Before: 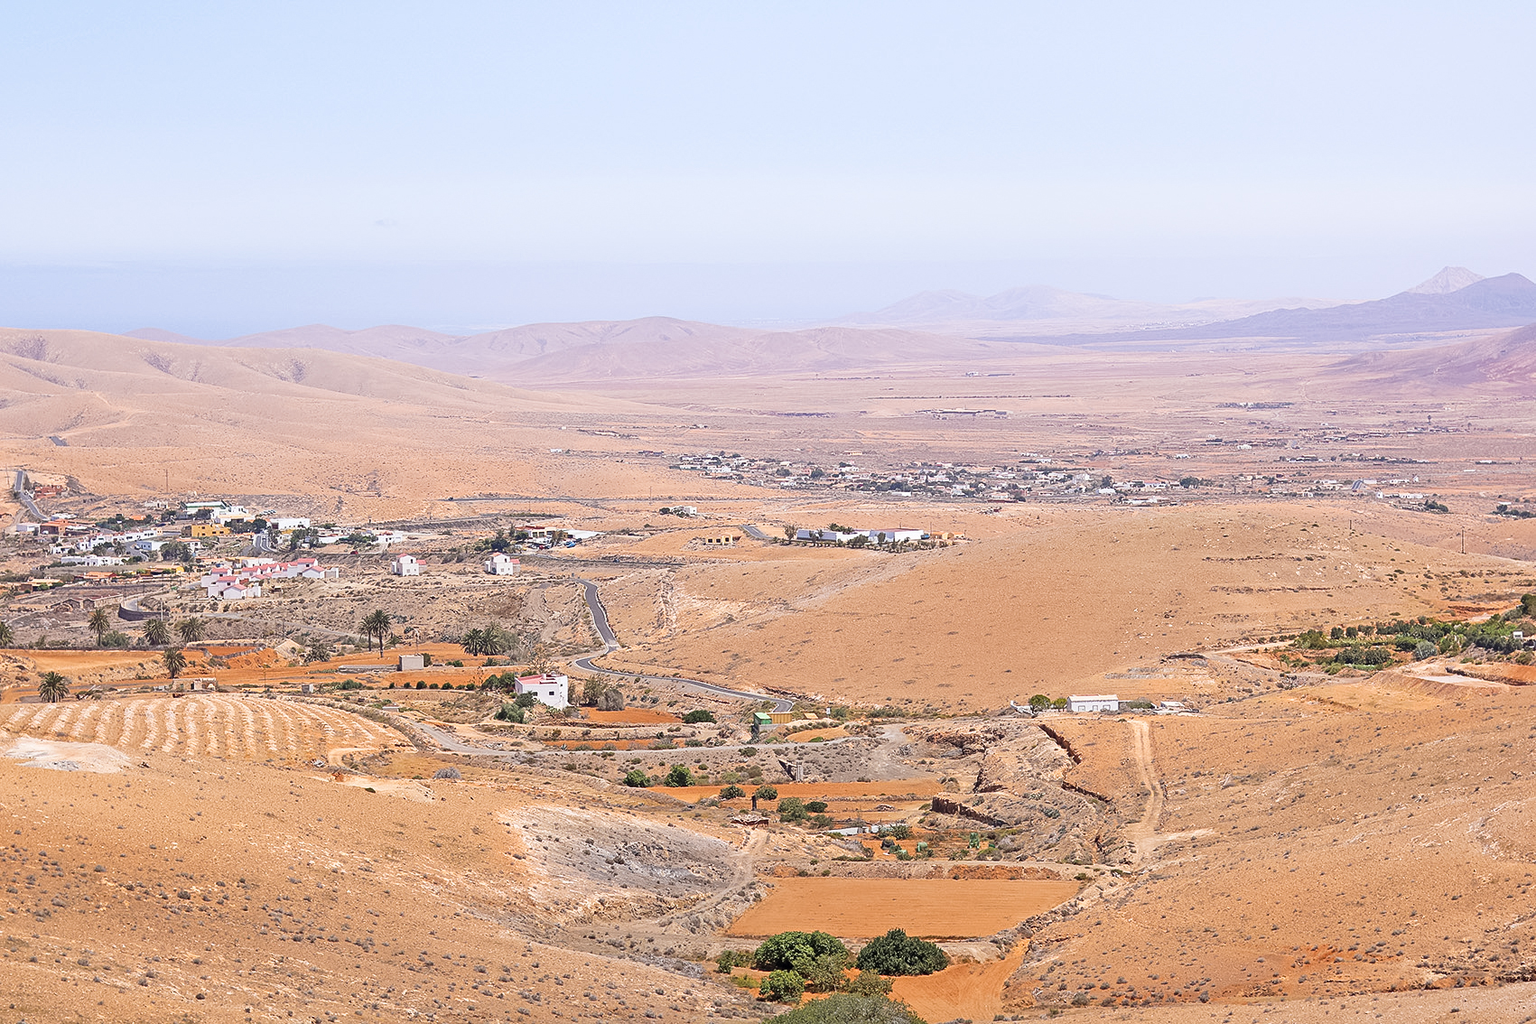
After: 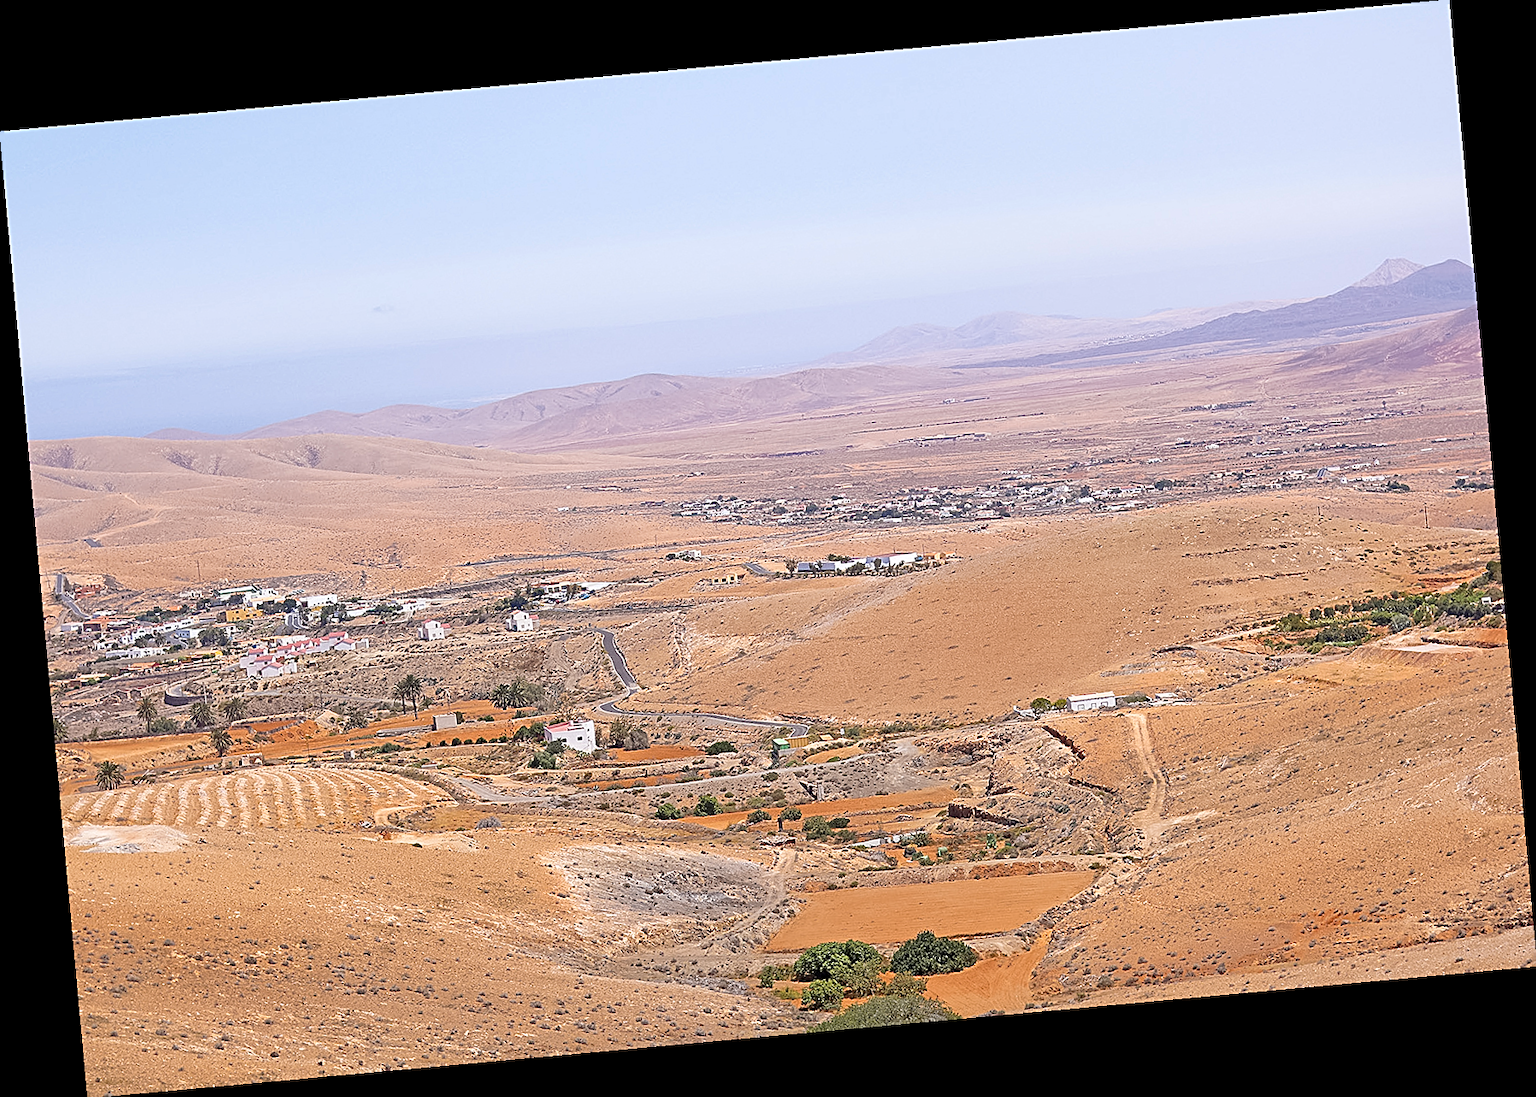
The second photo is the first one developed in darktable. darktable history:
contrast brightness saturation: contrast 0.14
rotate and perspective: rotation -5.2°, automatic cropping off
sharpen: on, module defaults
shadows and highlights: on, module defaults
